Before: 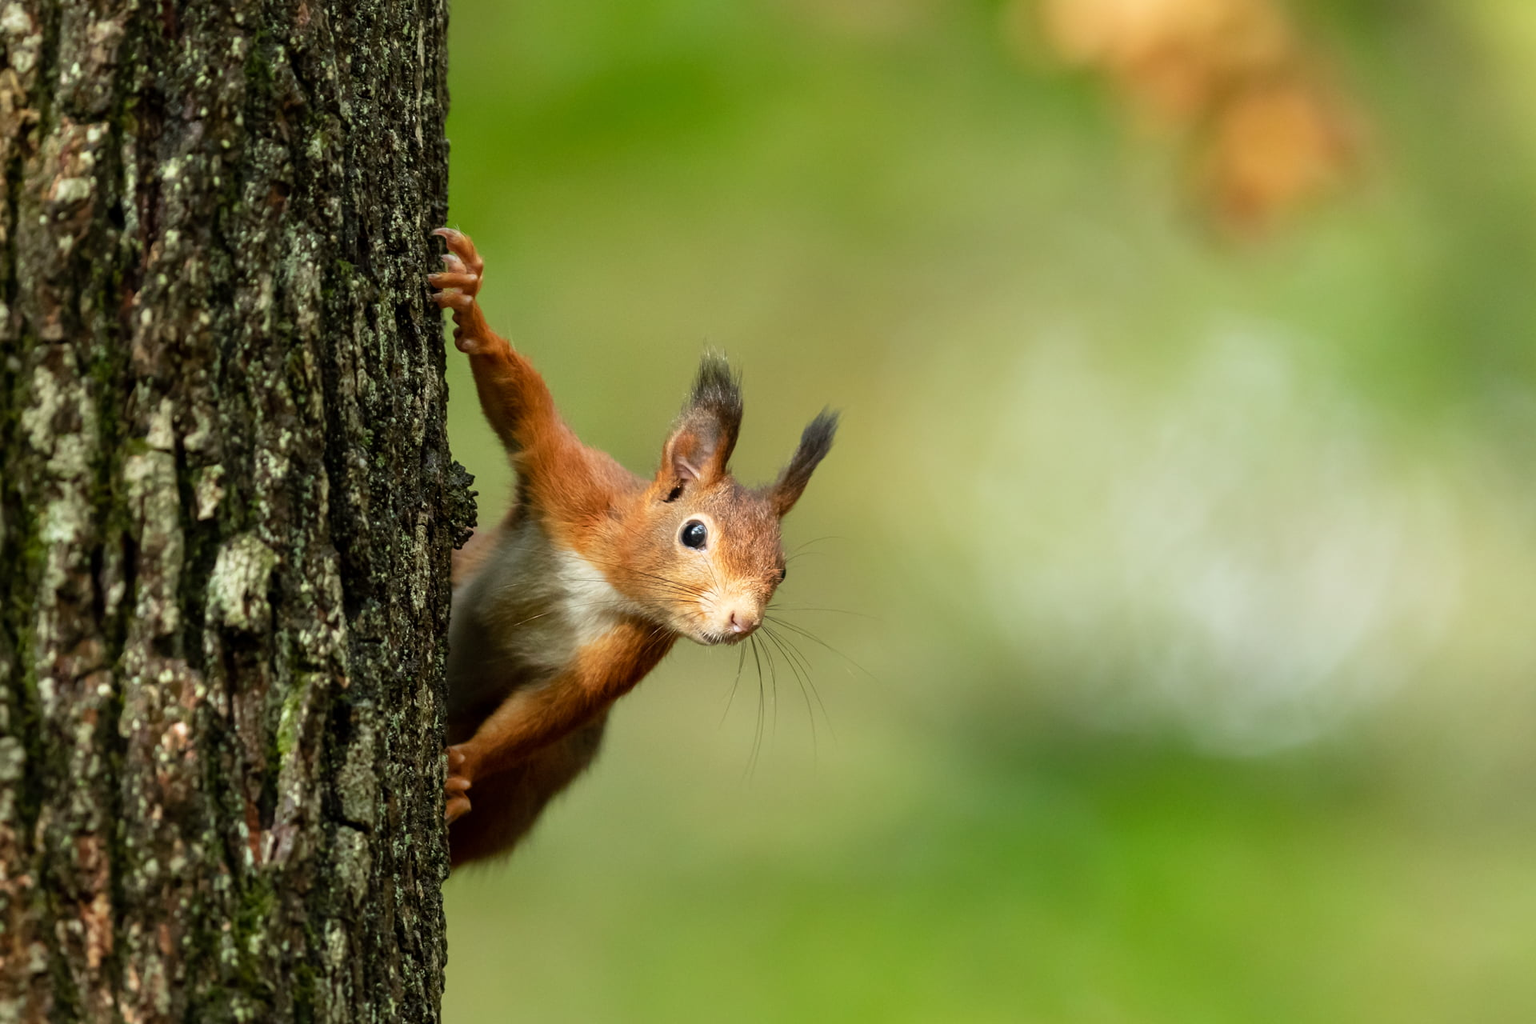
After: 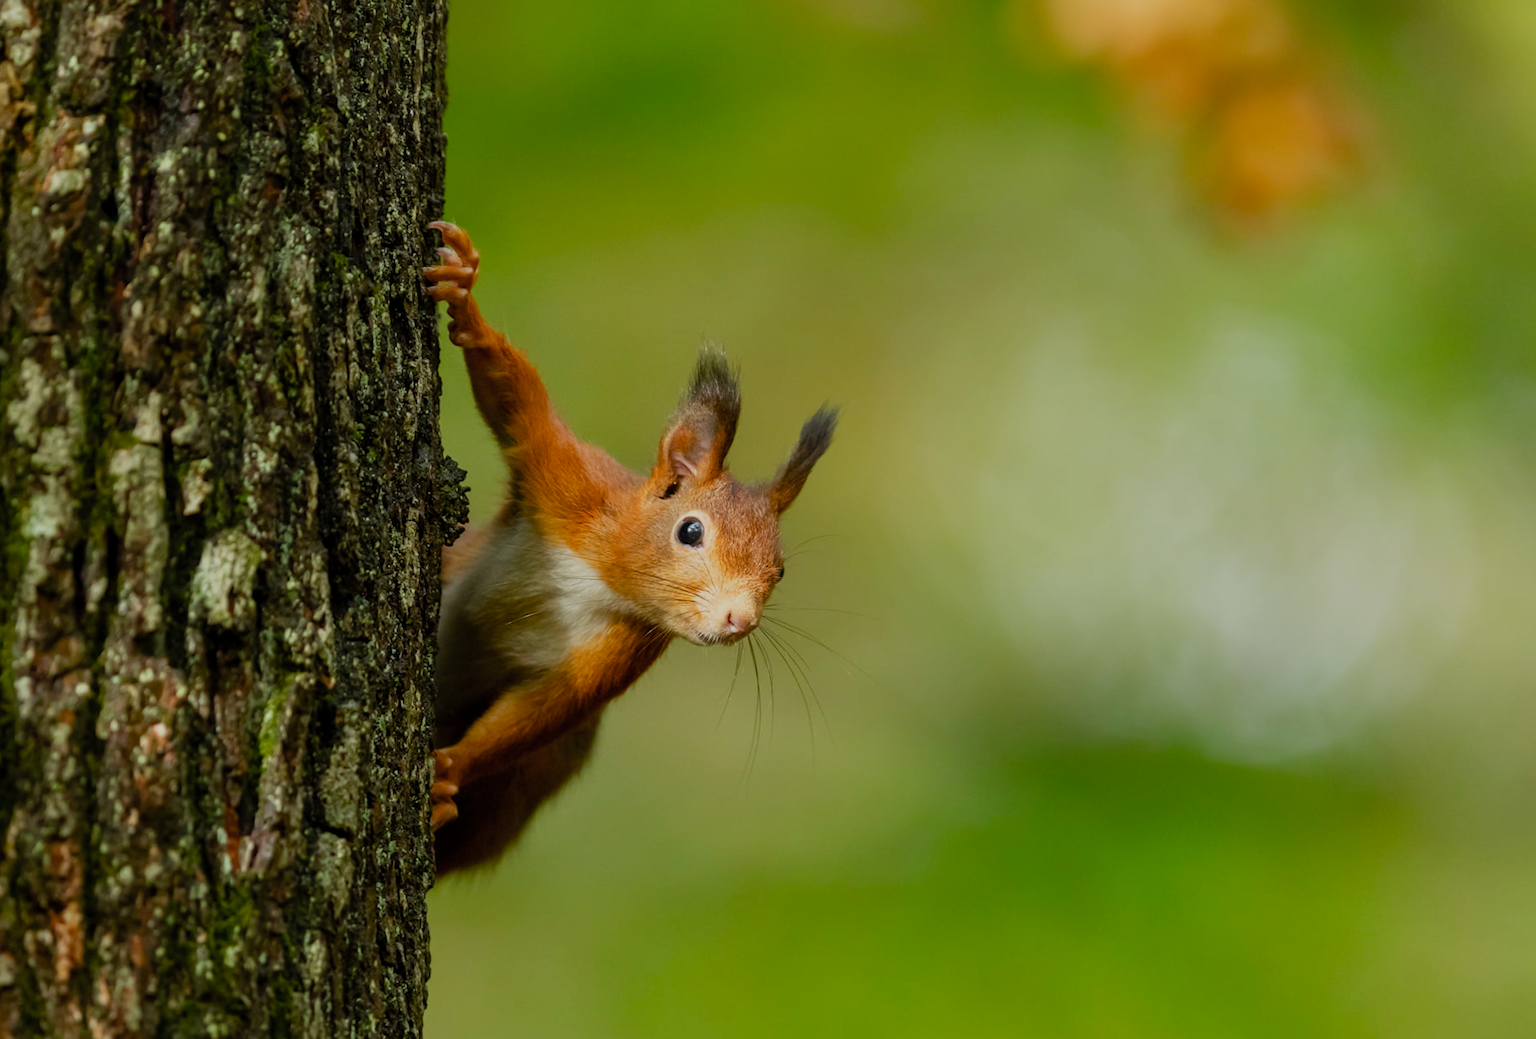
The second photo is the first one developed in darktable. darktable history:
exposure: black level correction 0, exposure -0.766 EV, compensate highlight preservation false
rotate and perspective: rotation 0.226°, lens shift (vertical) -0.042, crop left 0.023, crop right 0.982, crop top 0.006, crop bottom 0.994
color balance rgb: perceptual saturation grading › global saturation 20%, perceptual saturation grading › highlights -25%, perceptual saturation grading › shadows 25%
color balance: input saturation 99%
contrast brightness saturation: contrast 0.03, brightness 0.06, saturation 0.13
